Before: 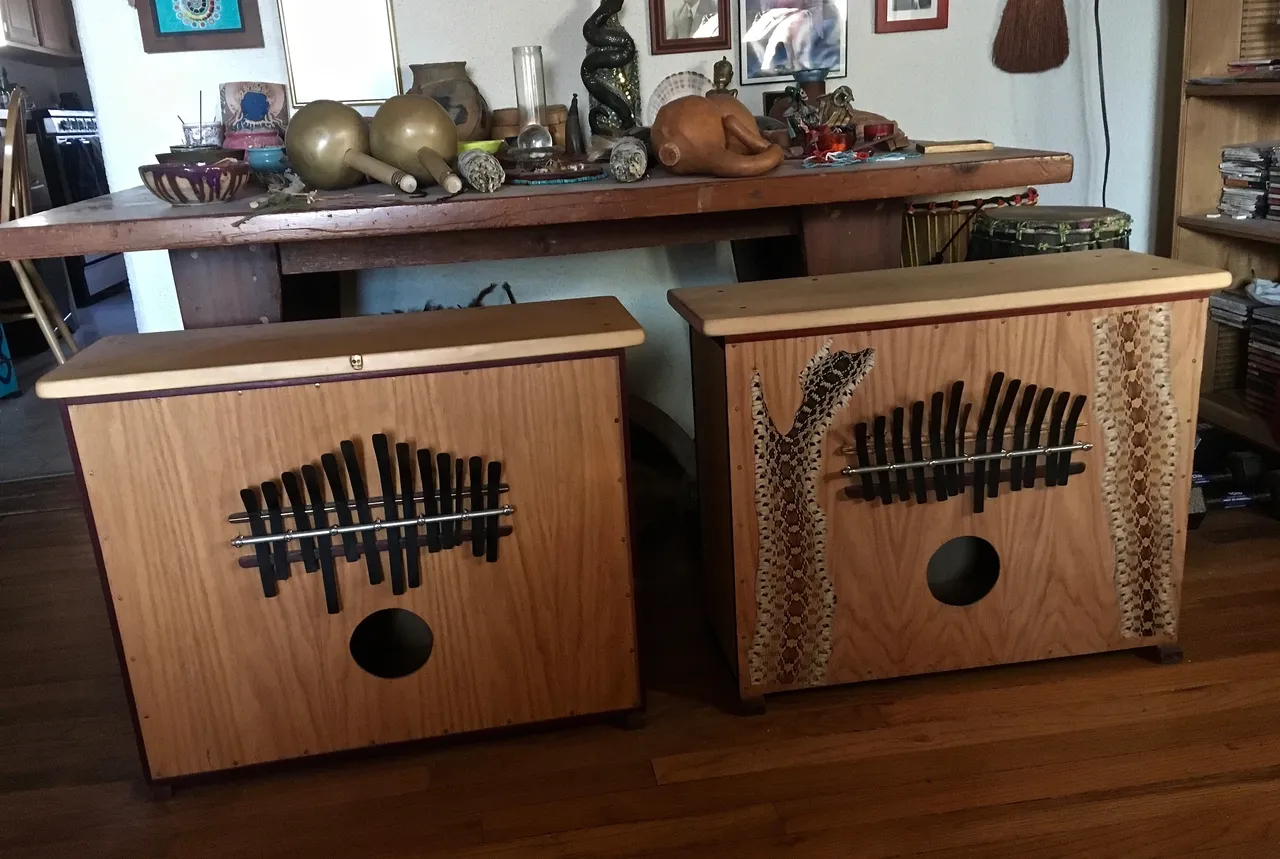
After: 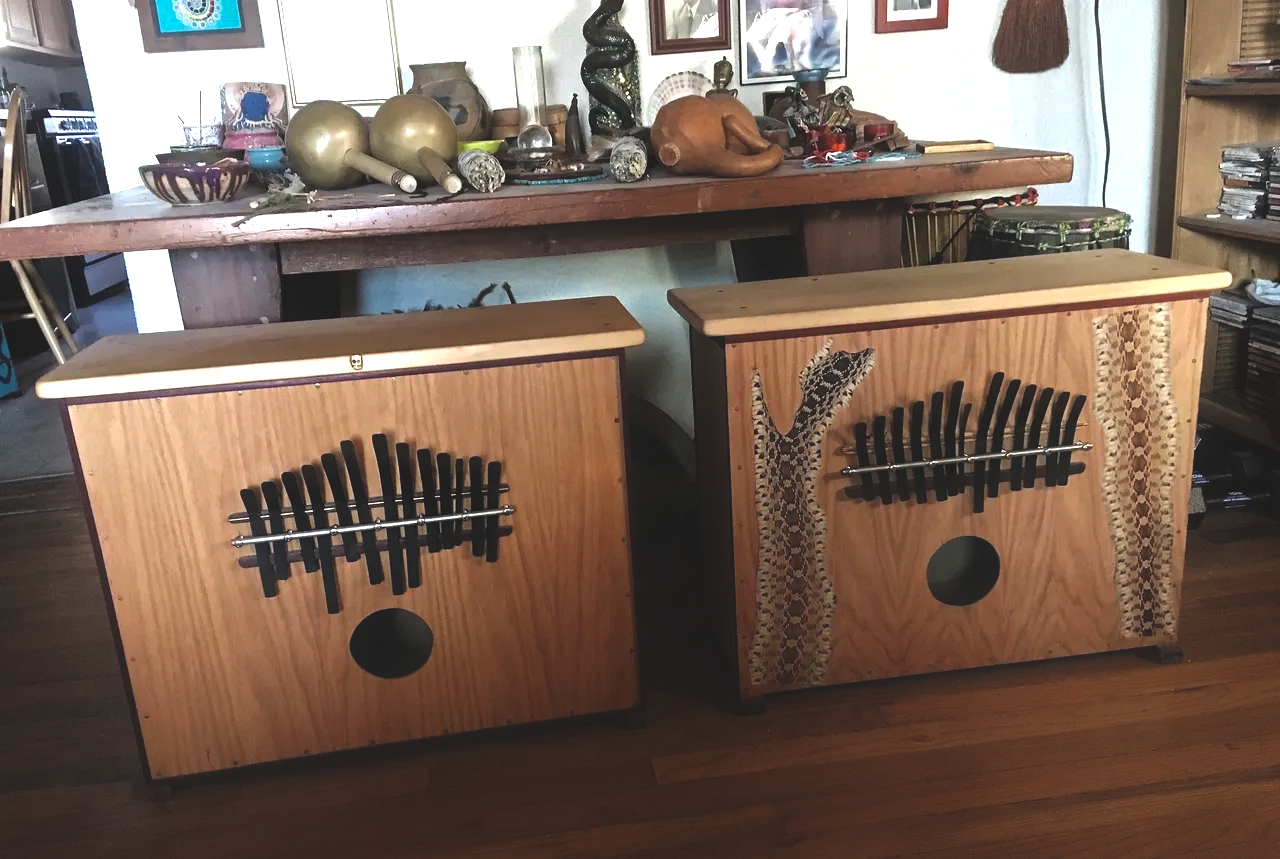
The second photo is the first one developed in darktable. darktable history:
color zones: curves: ch0 [(0, 0.425) (0.143, 0.422) (0.286, 0.42) (0.429, 0.419) (0.571, 0.419) (0.714, 0.42) (0.857, 0.422) (1, 0.425)]
tone equalizer: -8 EV -1.1 EV, -7 EV -0.981 EV, -6 EV -0.885 EV, -5 EV -0.582 EV, -3 EV 0.582 EV, -2 EV 0.895 EV, -1 EV 0.987 EV, +0 EV 1.06 EV
exposure: black level correction -0.016, compensate exposure bias true, compensate highlight preservation false
